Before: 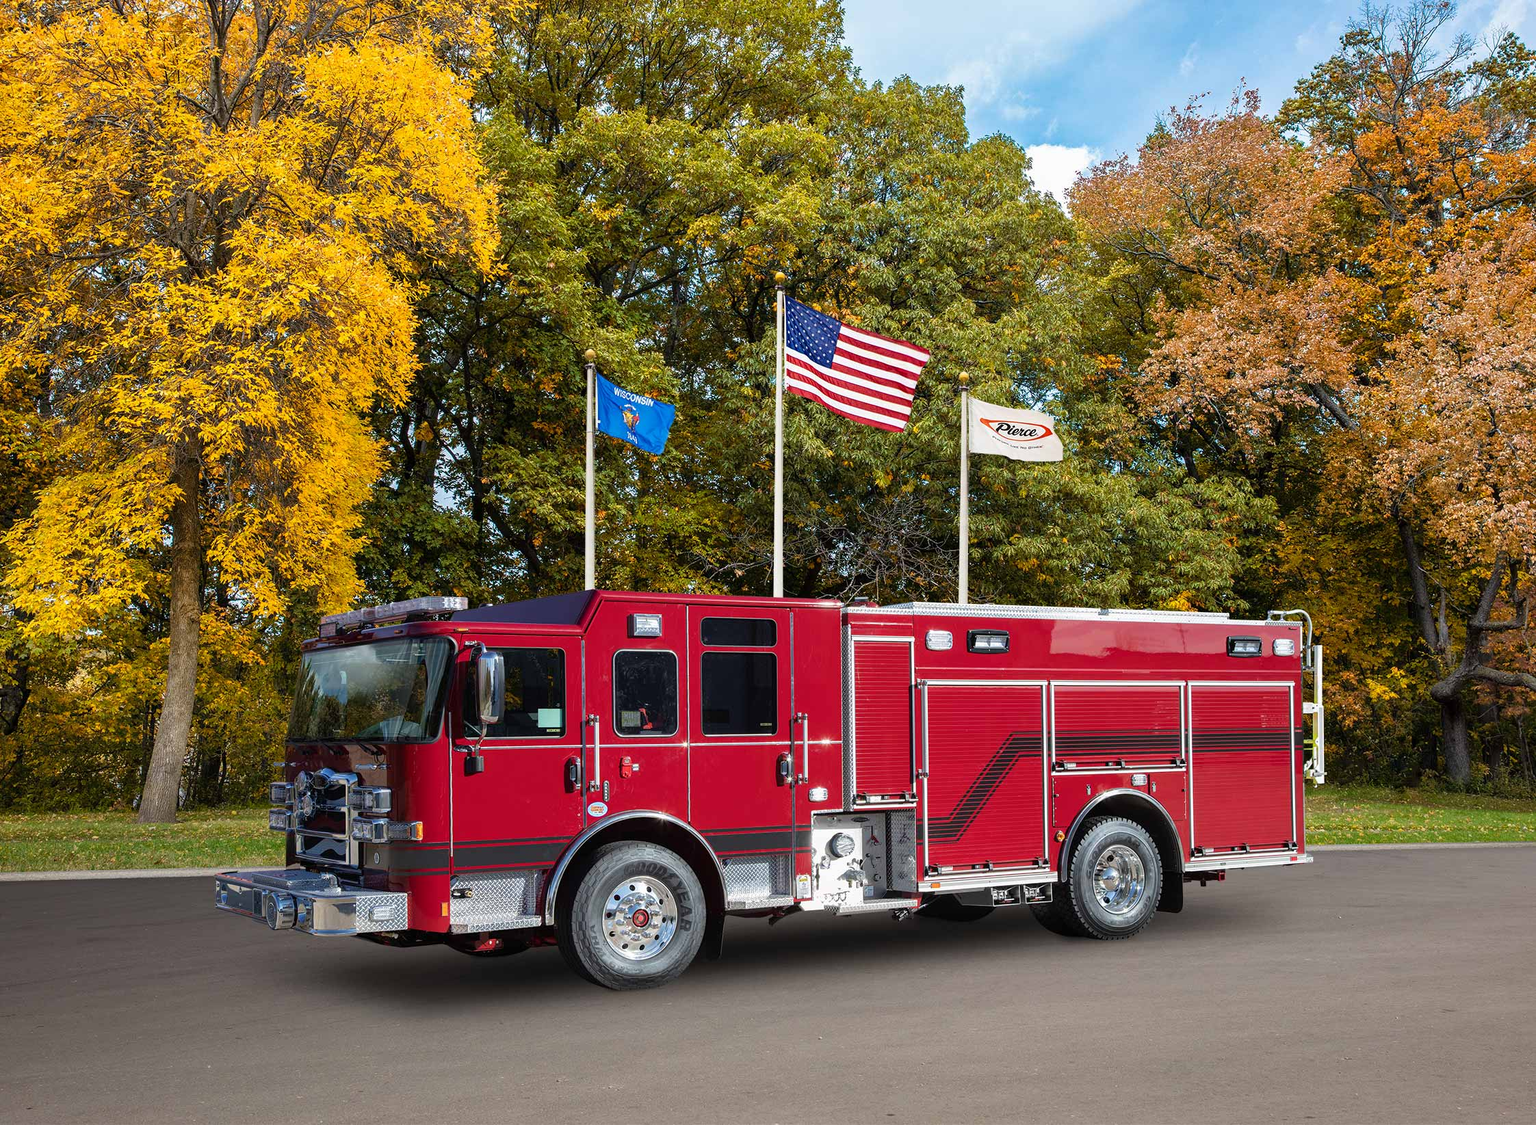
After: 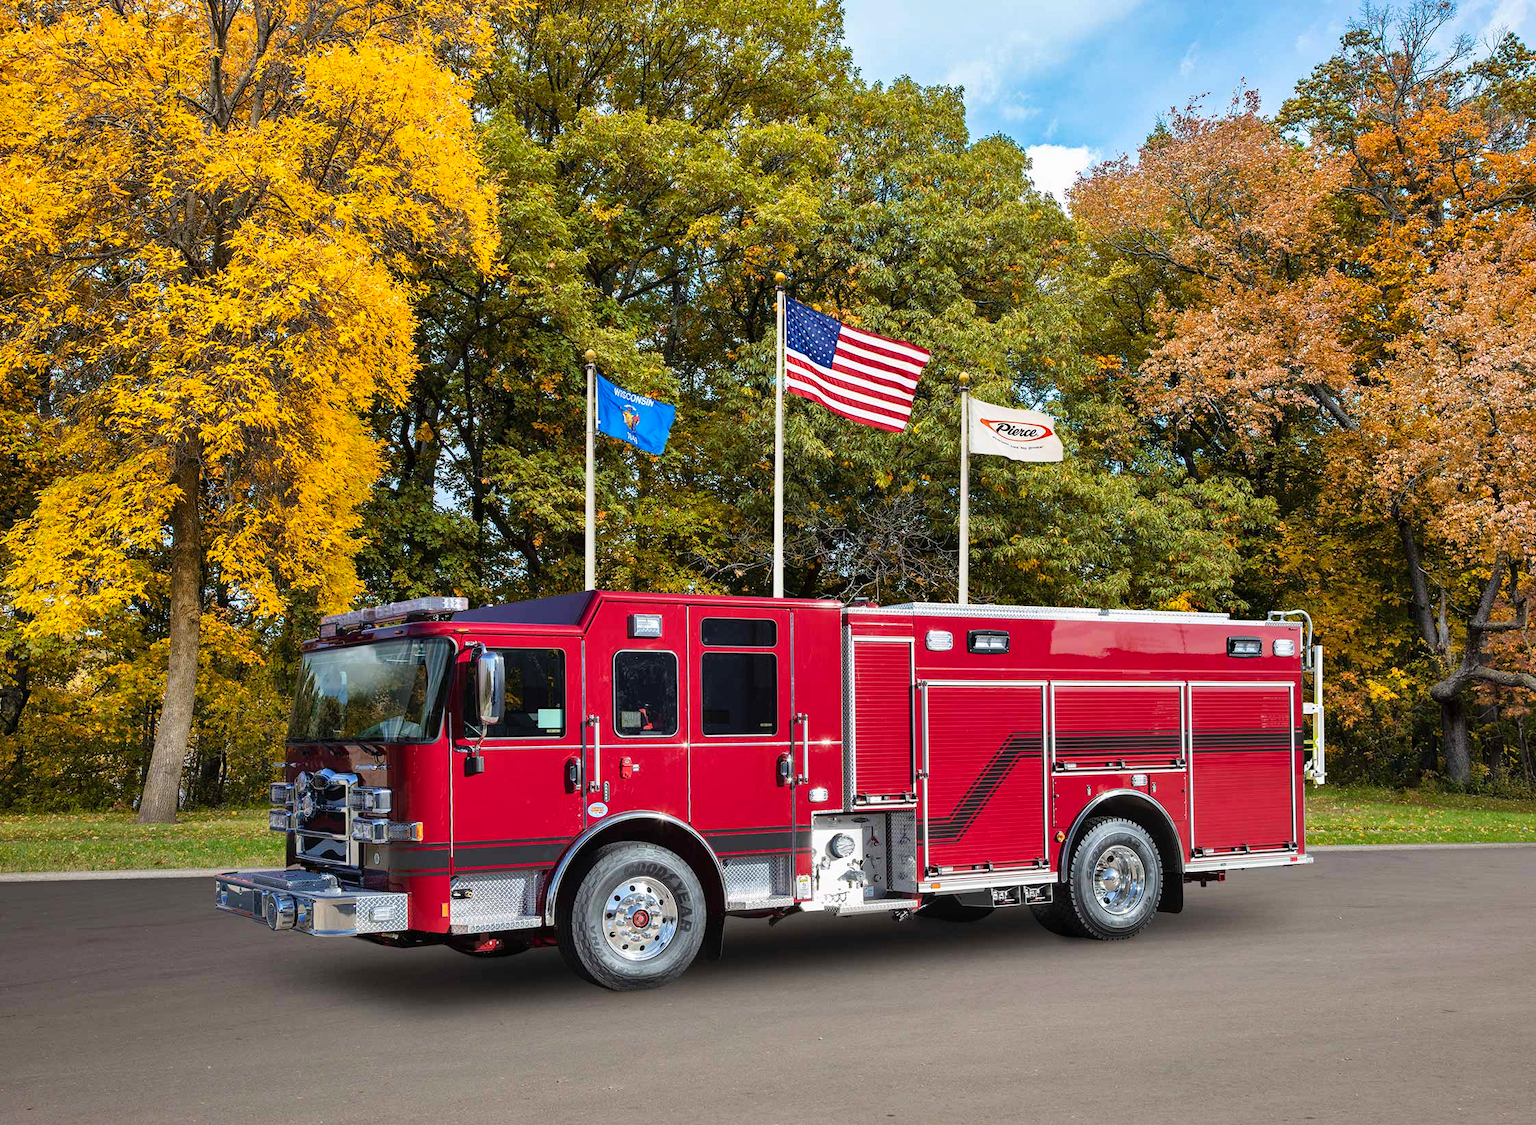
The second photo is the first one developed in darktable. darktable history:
contrast brightness saturation: contrast 0.1, brightness 0.03, saturation 0.09
shadows and highlights: shadows 52.34, highlights -28.23, soften with gaussian
